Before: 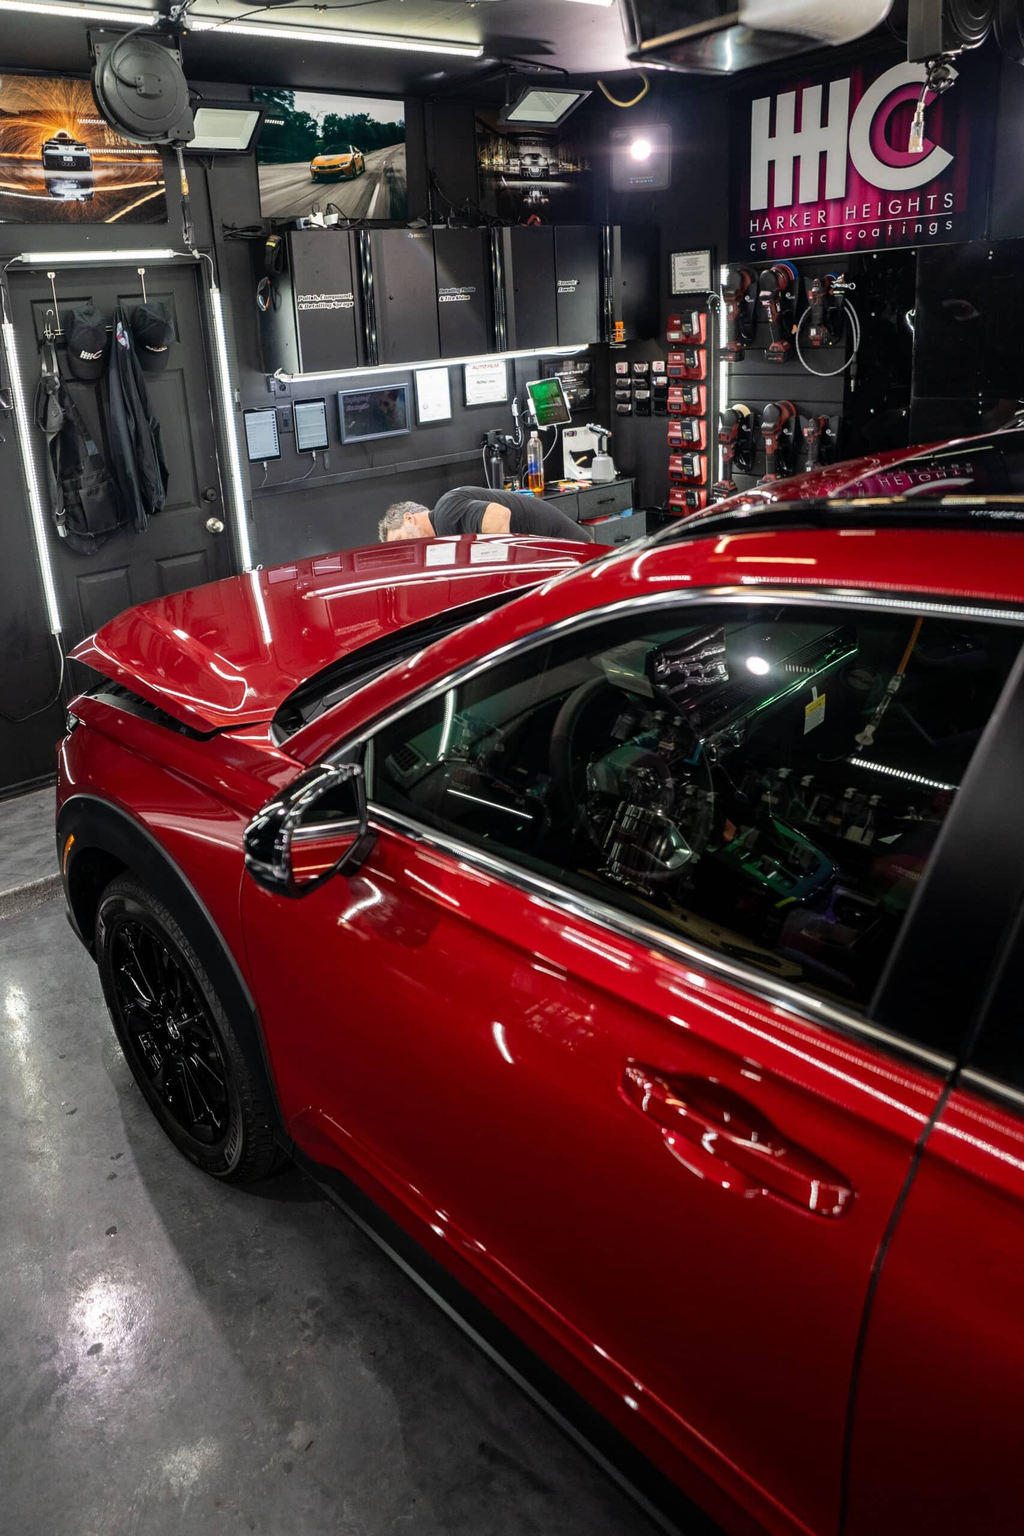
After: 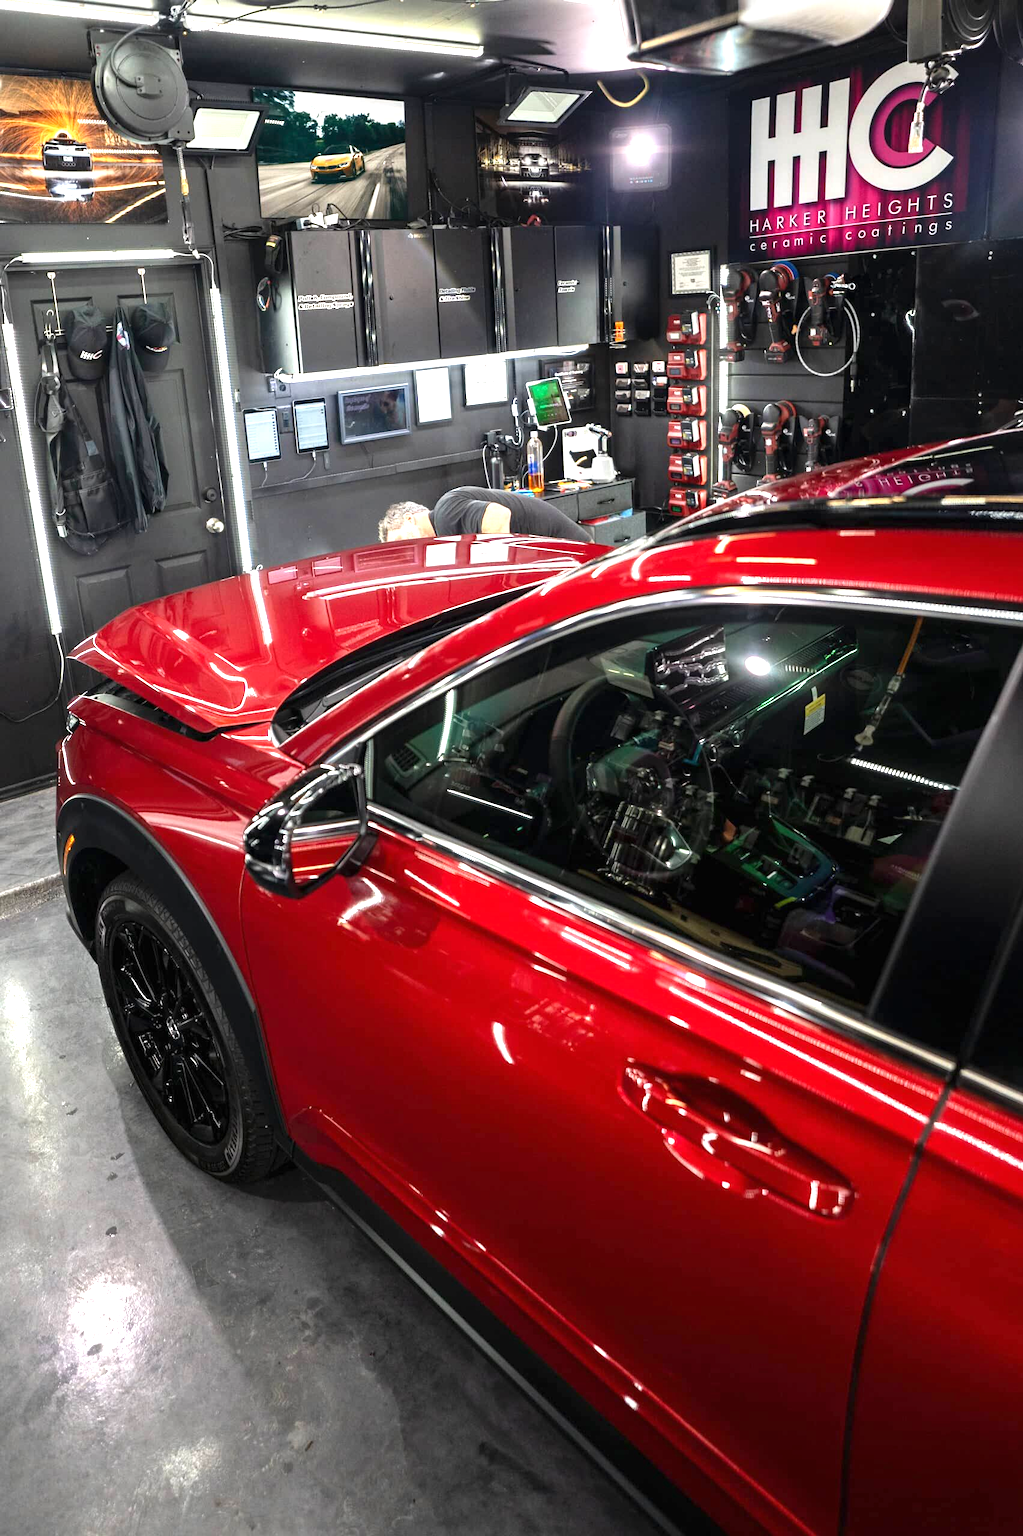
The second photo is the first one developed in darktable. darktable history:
exposure: black level correction 0, exposure 1.099 EV, compensate highlight preservation false
